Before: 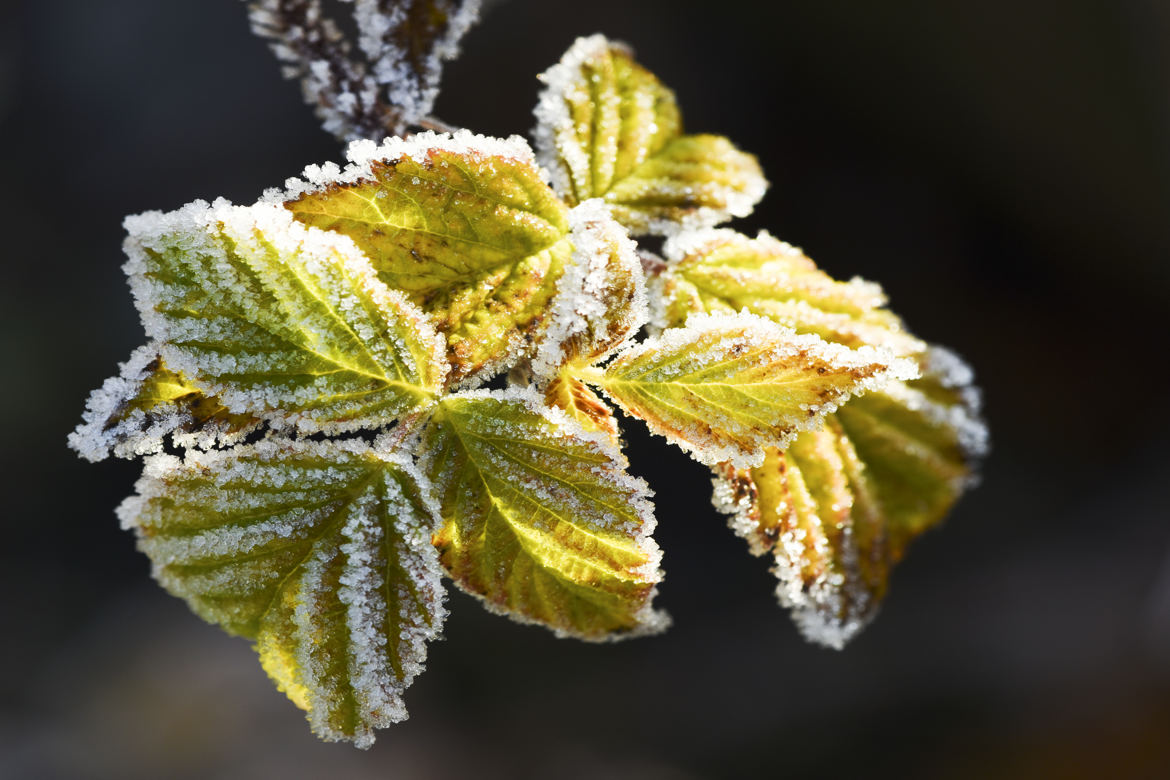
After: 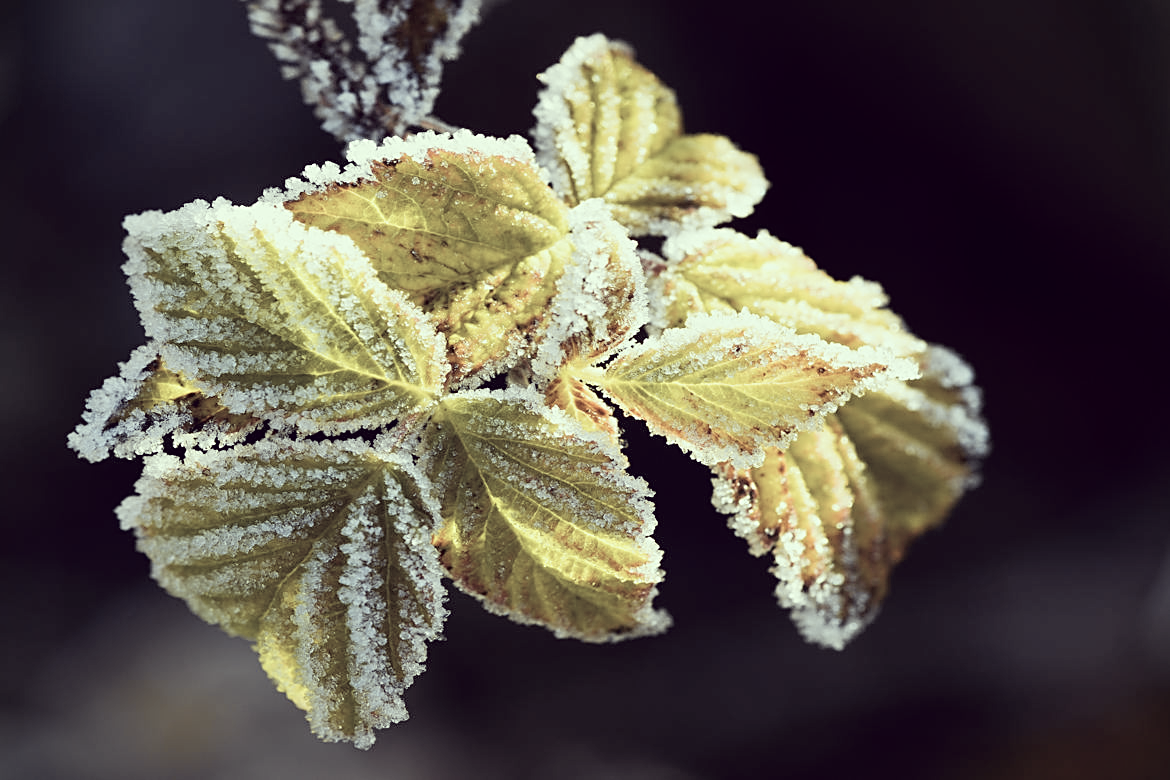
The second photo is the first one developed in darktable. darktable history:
vignetting: fall-off start 99.69%
sharpen: on, module defaults
exposure: exposure 0.073 EV, compensate highlight preservation false
color correction: highlights a* -20.85, highlights b* 20.35, shadows a* 19.43, shadows b* -19.81, saturation 0.403
tone curve: curves: ch0 [(0, 0) (0.07, 0.052) (0.23, 0.254) (0.486, 0.53) (0.822, 0.825) (0.994, 0.955)]; ch1 [(0, 0) (0.226, 0.261) (0.379, 0.442) (0.469, 0.472) (0.495, 0.495) (0.514, 0.504) (0.561, 0.568) (0.59, 0.612) (1, 1)]; ch2 [(0, 0) (0.269, 0.299) (0.459, 0.441) (0.498, 0.499) (0.523, 0.52) (0.551, 0.576) (0.629, 0.643) (0.659, 0.681) (0.718, 0.764) (1, 1)], color space Lab, independent channels, preserve colors none
